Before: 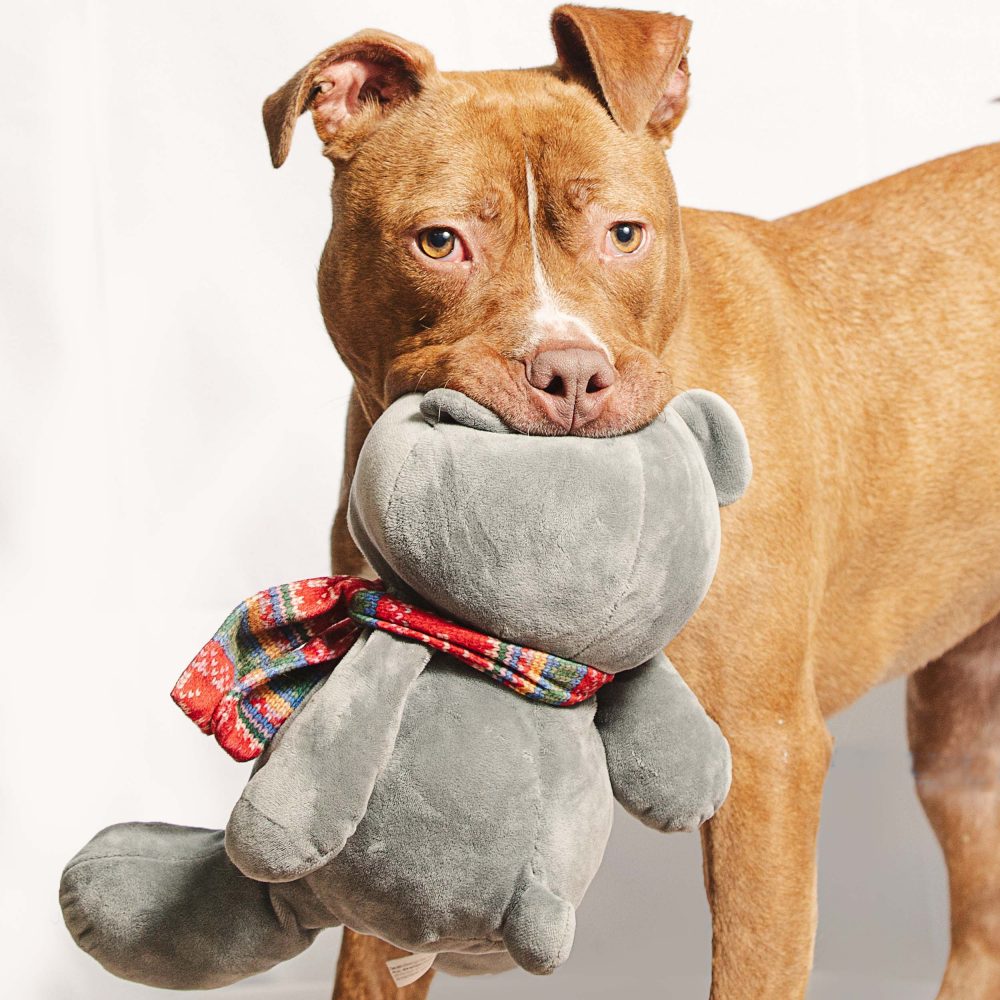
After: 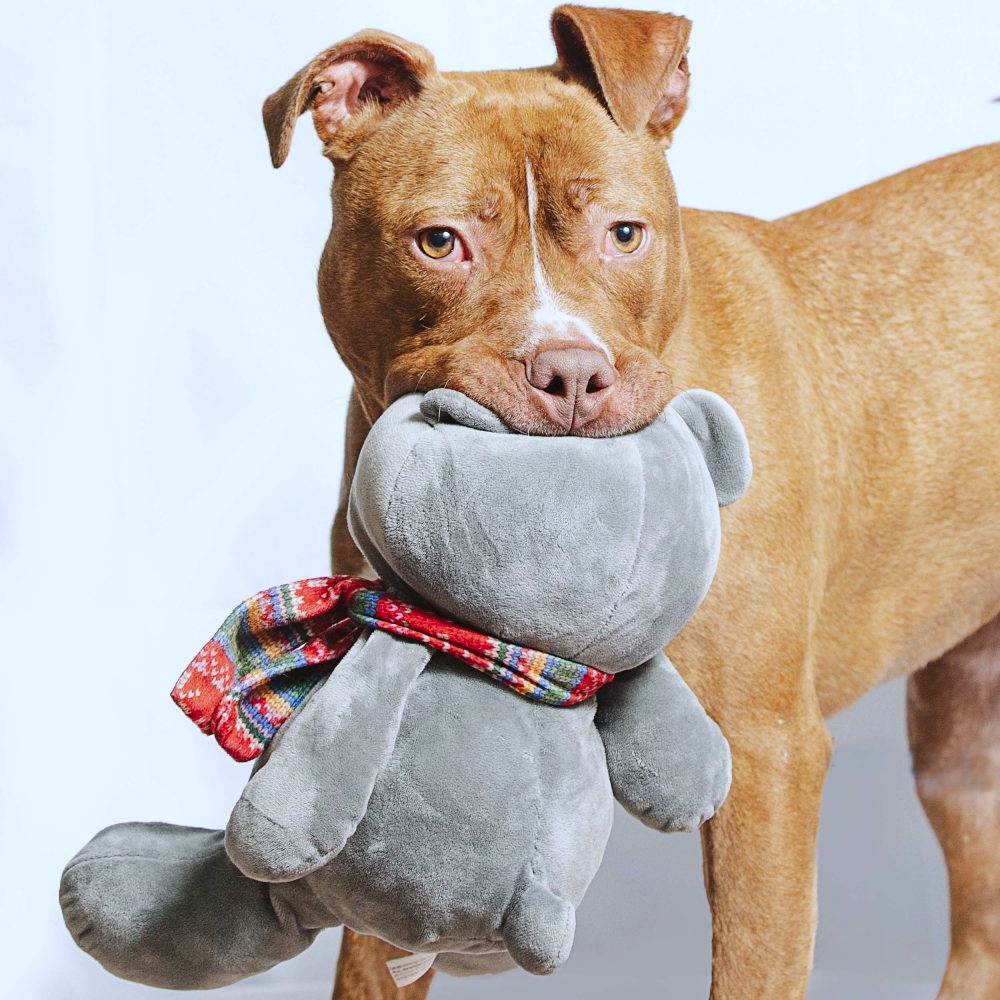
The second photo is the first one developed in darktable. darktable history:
white balance: red 0.931, blue 1.11
vibrance: on, module defaults
